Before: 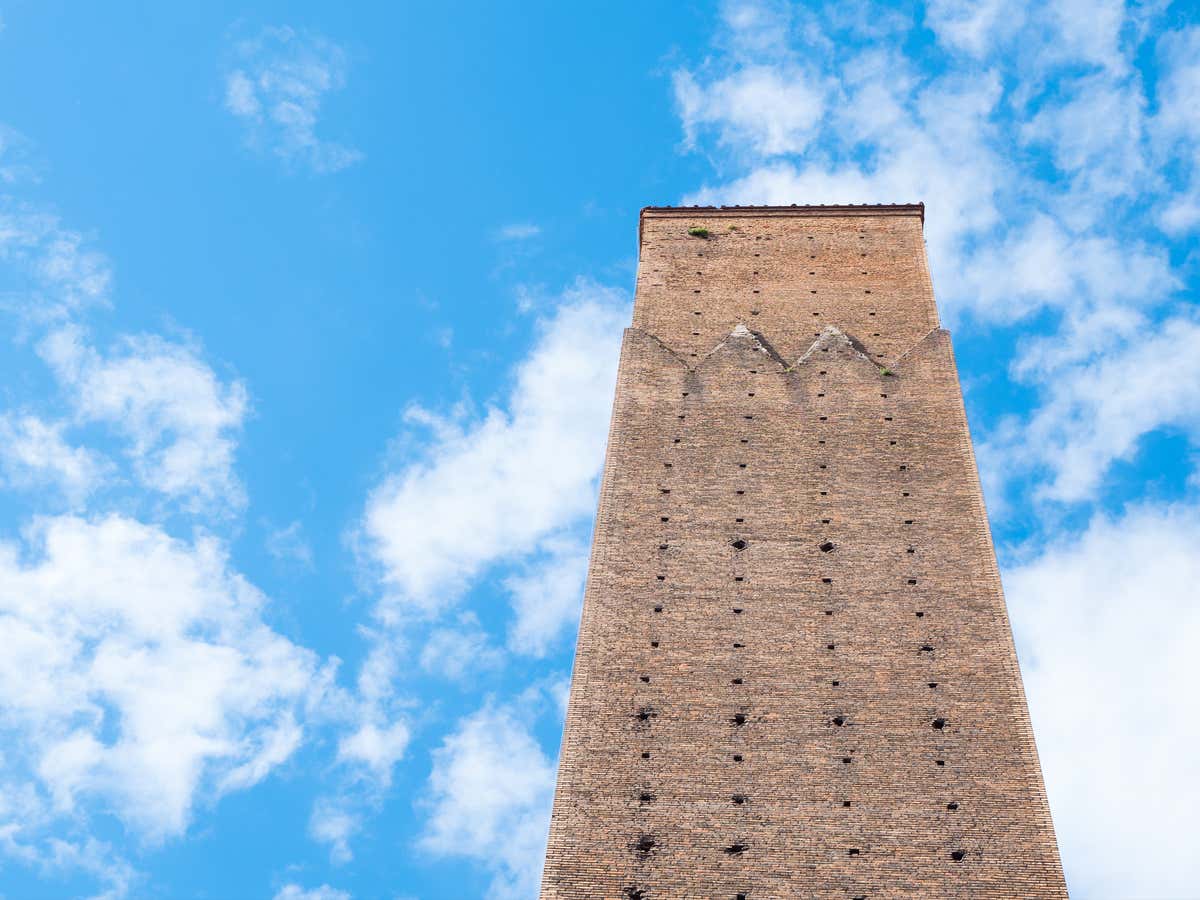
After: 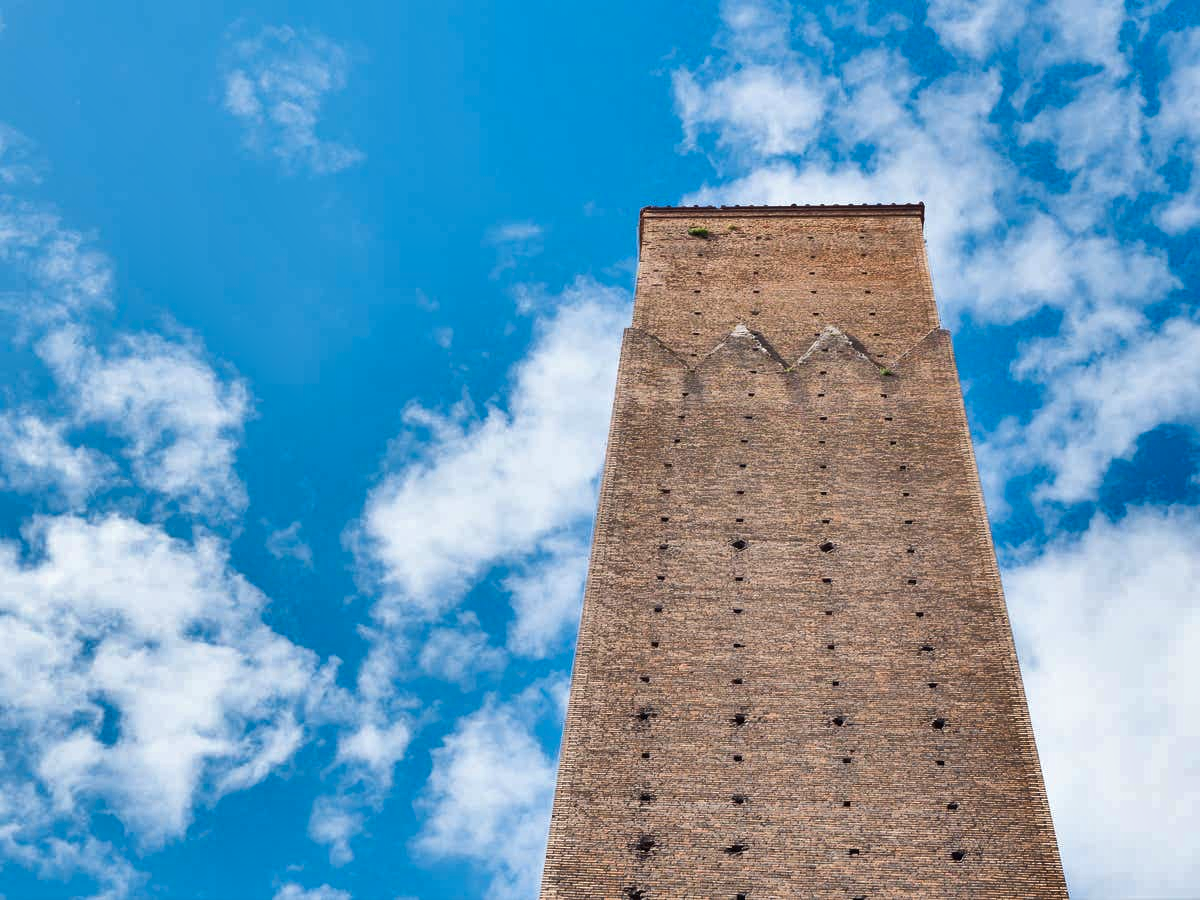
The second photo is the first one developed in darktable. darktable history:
shadows and highlights: white point adjustment 0.12, highlights -71.16, soften with gaussian
